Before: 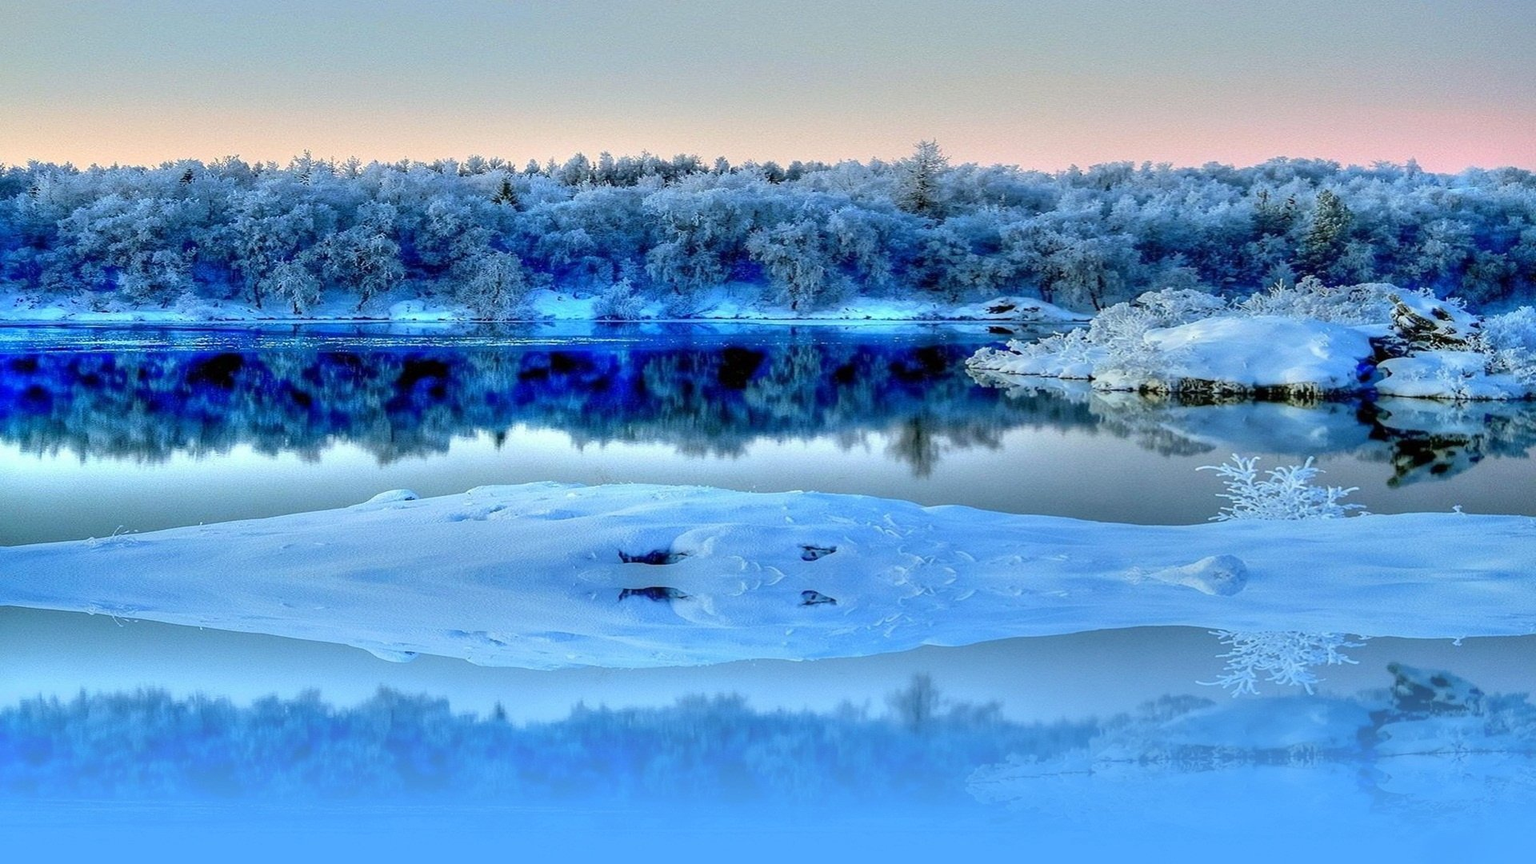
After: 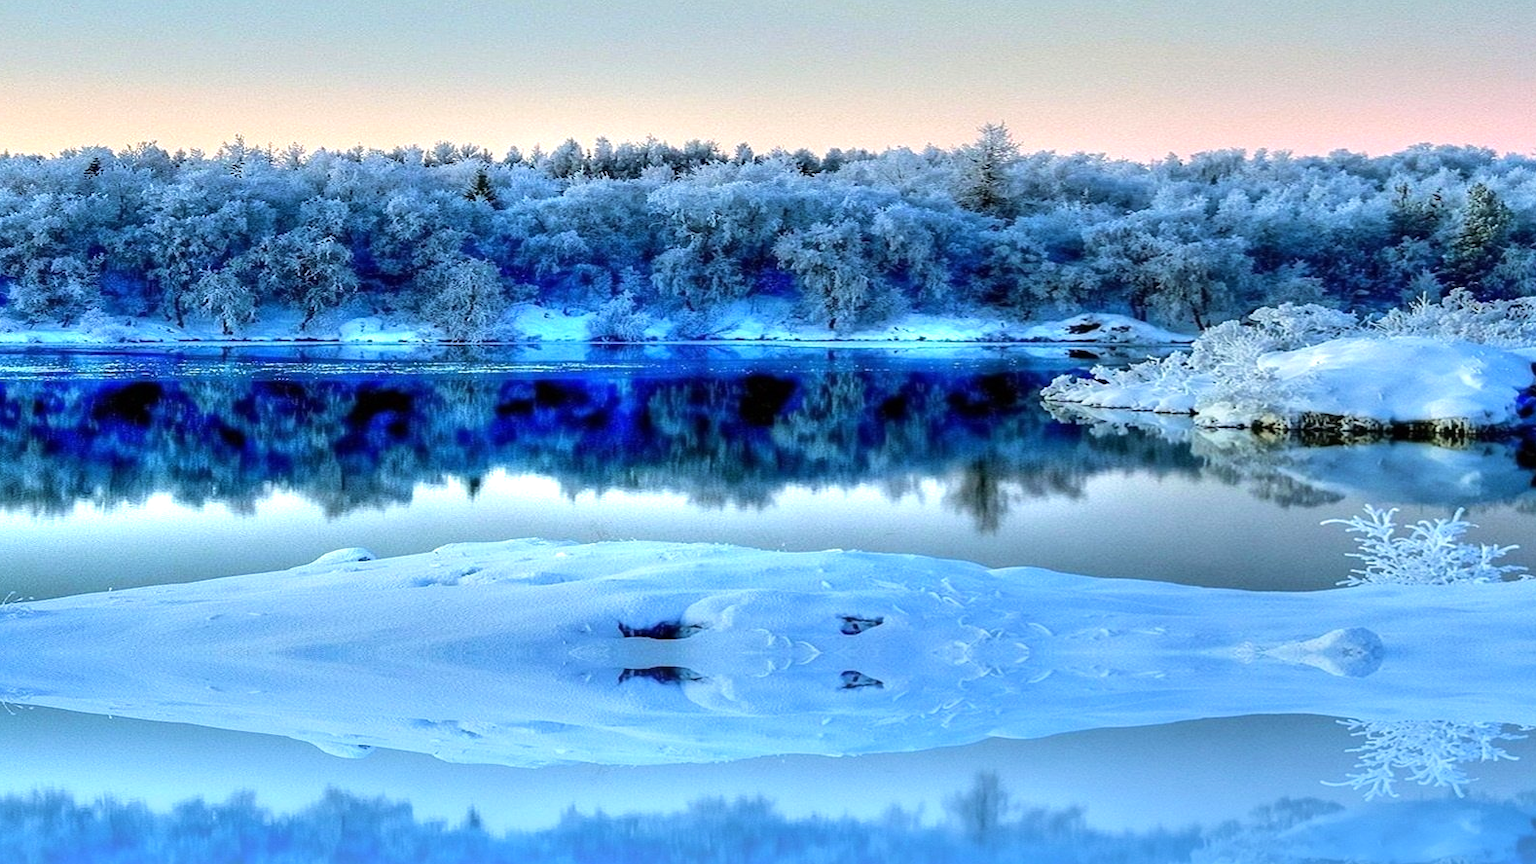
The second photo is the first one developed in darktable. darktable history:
crop and rotate: left 7.196%, top 4.574%, right 10.605%, bottom 13.178%
tone equalizer: -8 EV -0.417 EV, -7 EV -0.389 EV, -6 EV -0.333 EV, -5 EV -0.222 EV, -3 EV 0.222 EV, -2 EV 0.333 EV, -1 EV 0.389 EV, +0 EV 0.417 EV, edges refinement/feathering 500, mask exposure compensation -1.57 EV, preserve details no
velvia: strength 10%
